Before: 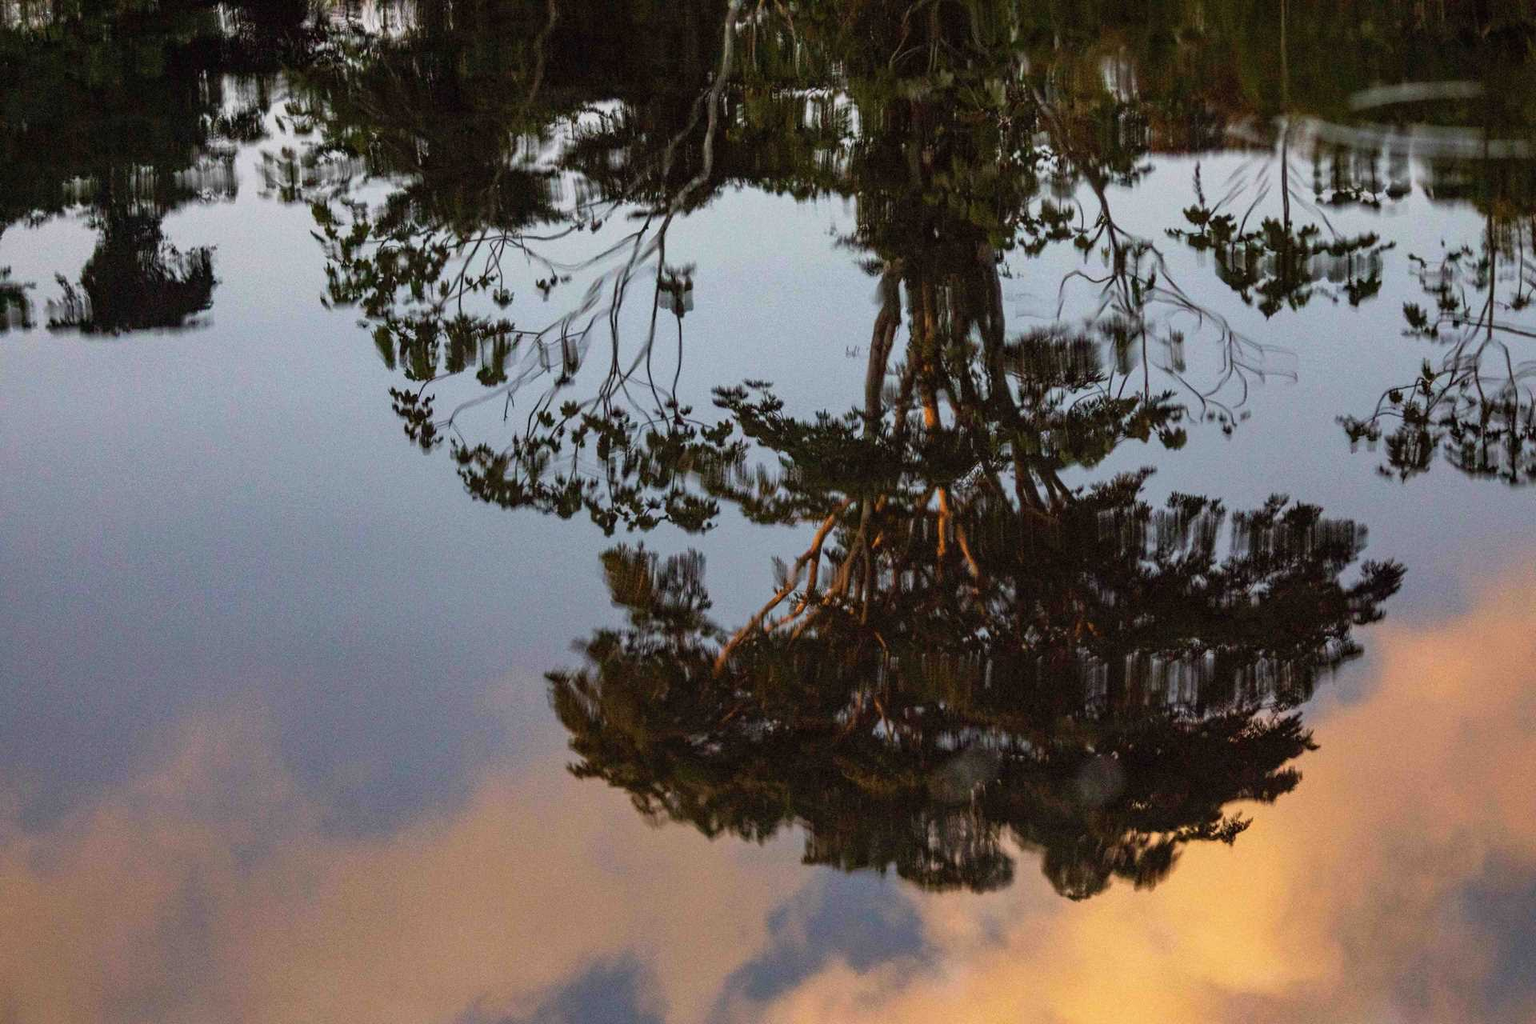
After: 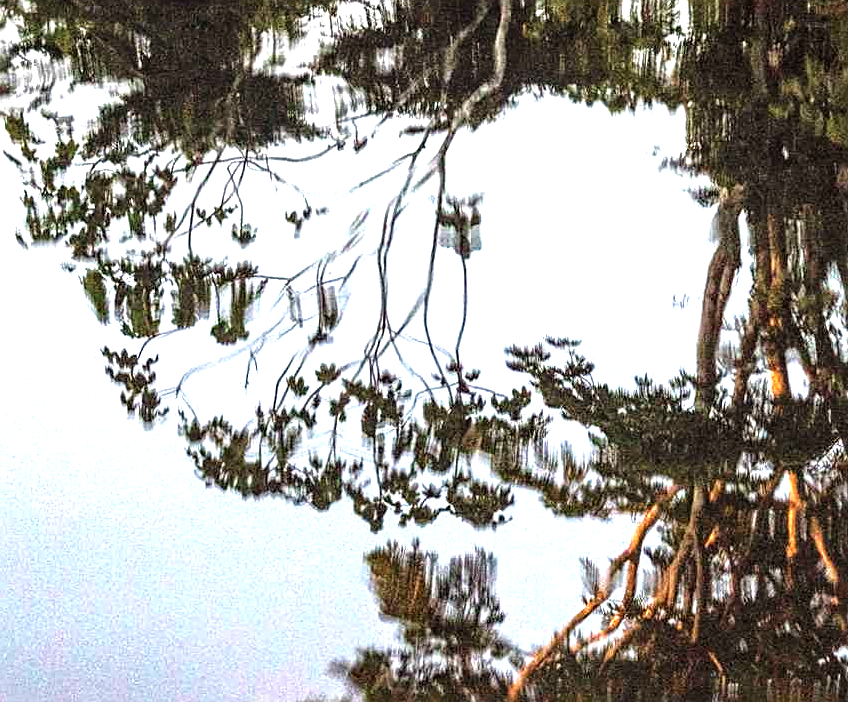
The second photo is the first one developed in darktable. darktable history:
crop: left 20.07%, top 10.839%, right 35.72%, bottom 34.289%
sharpen: on, module defaults
exposure: black level correction 0, exposure 1.102 EV, compensate highlight preservation false
local contrast: detail 130%
tone equalizer: -8 EV -0.724 EV, -7 EV -0.704 EV, -6 EV -0.598 EV, -5 EV -0.393 EV, -3 EV 0.37 EV, -2 EV 0.6 EV, -1 EV 0.678 EV, +0 EV 0.779 EV
